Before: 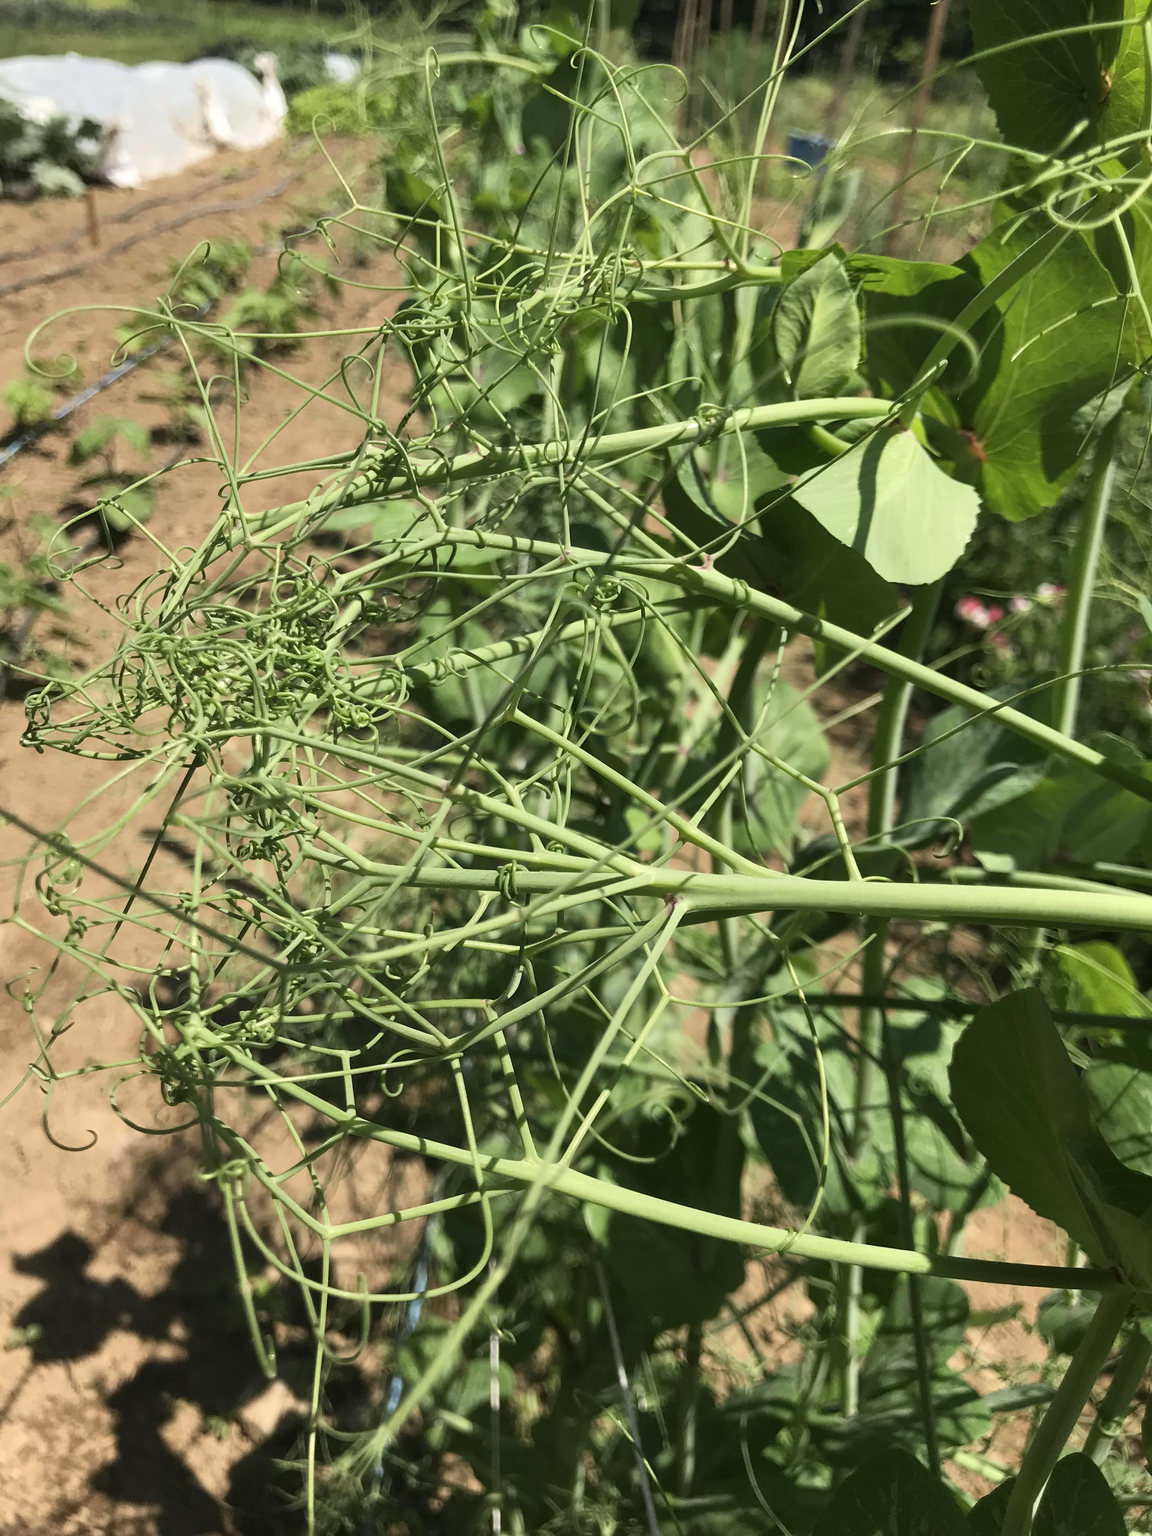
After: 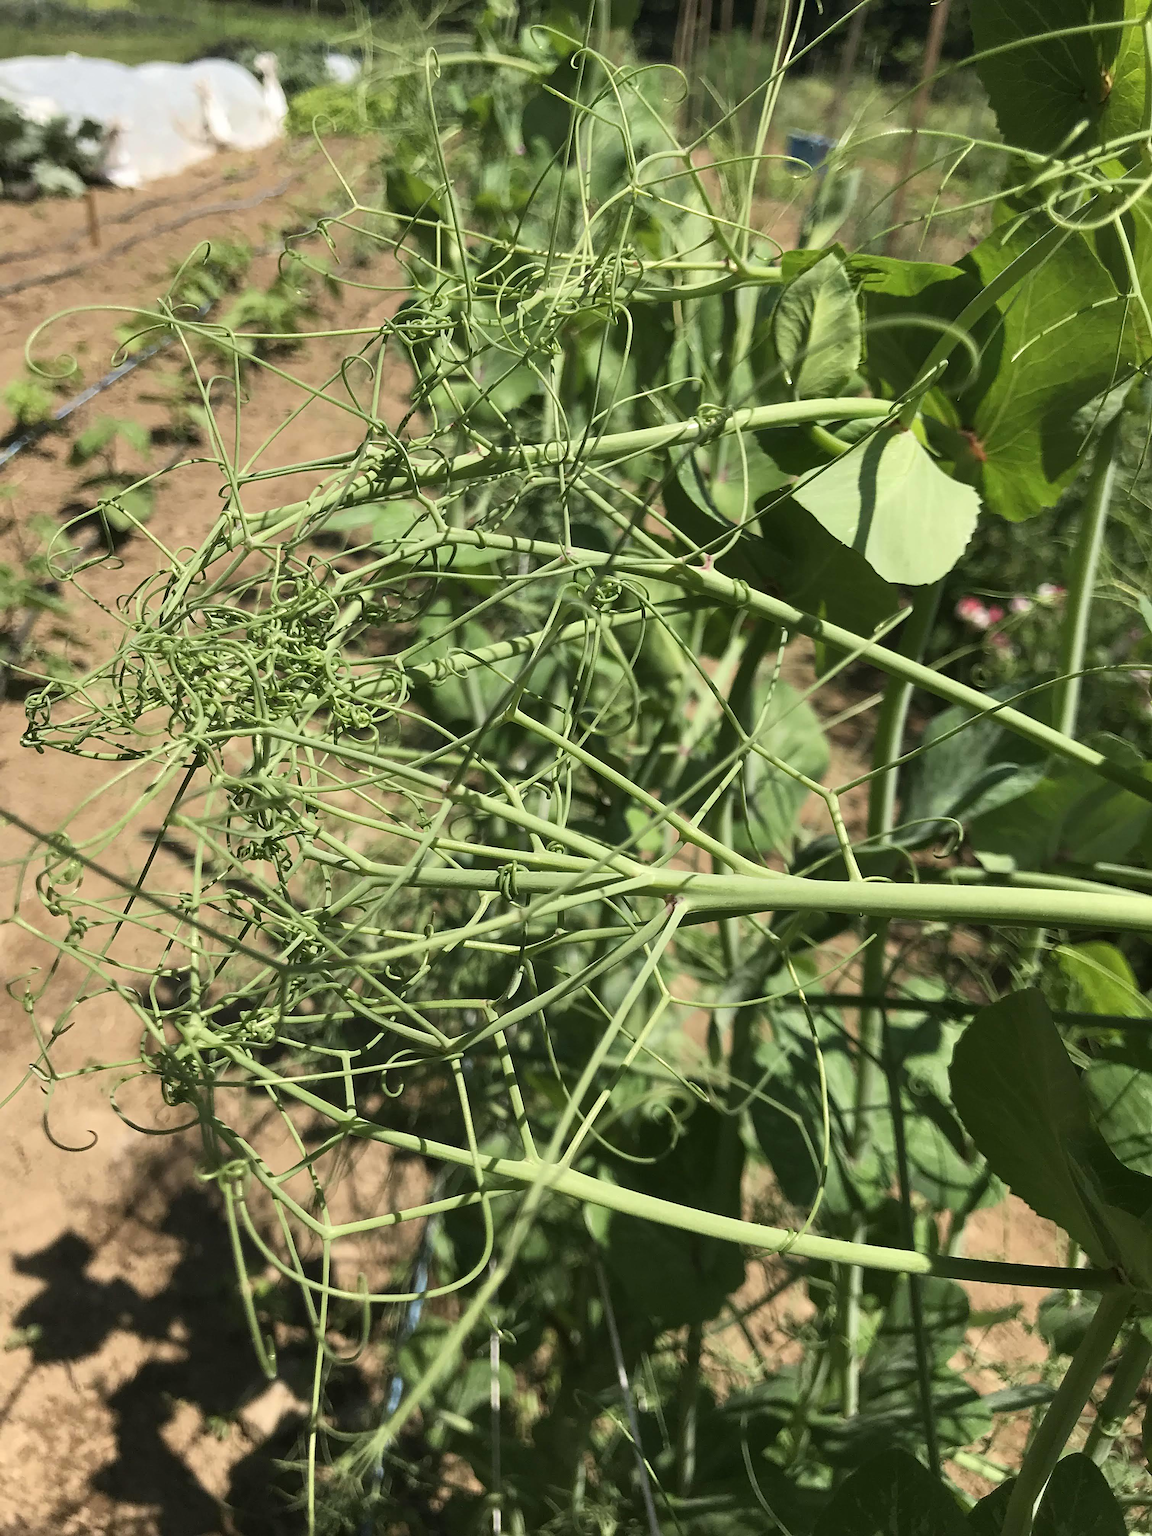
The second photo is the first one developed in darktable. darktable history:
sharpen: radius 2.525, amount 0.335
